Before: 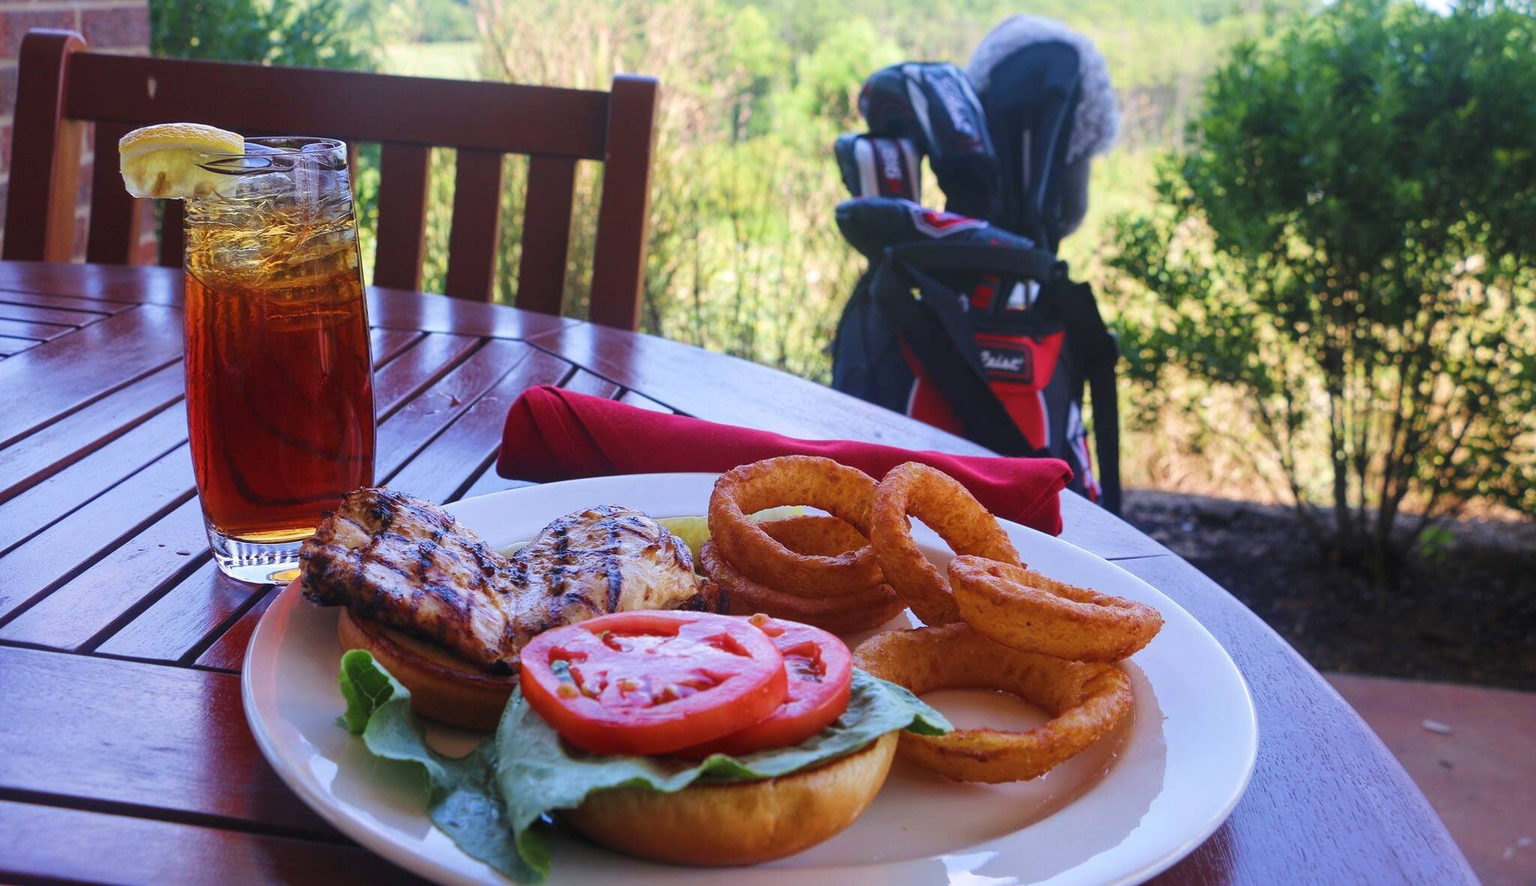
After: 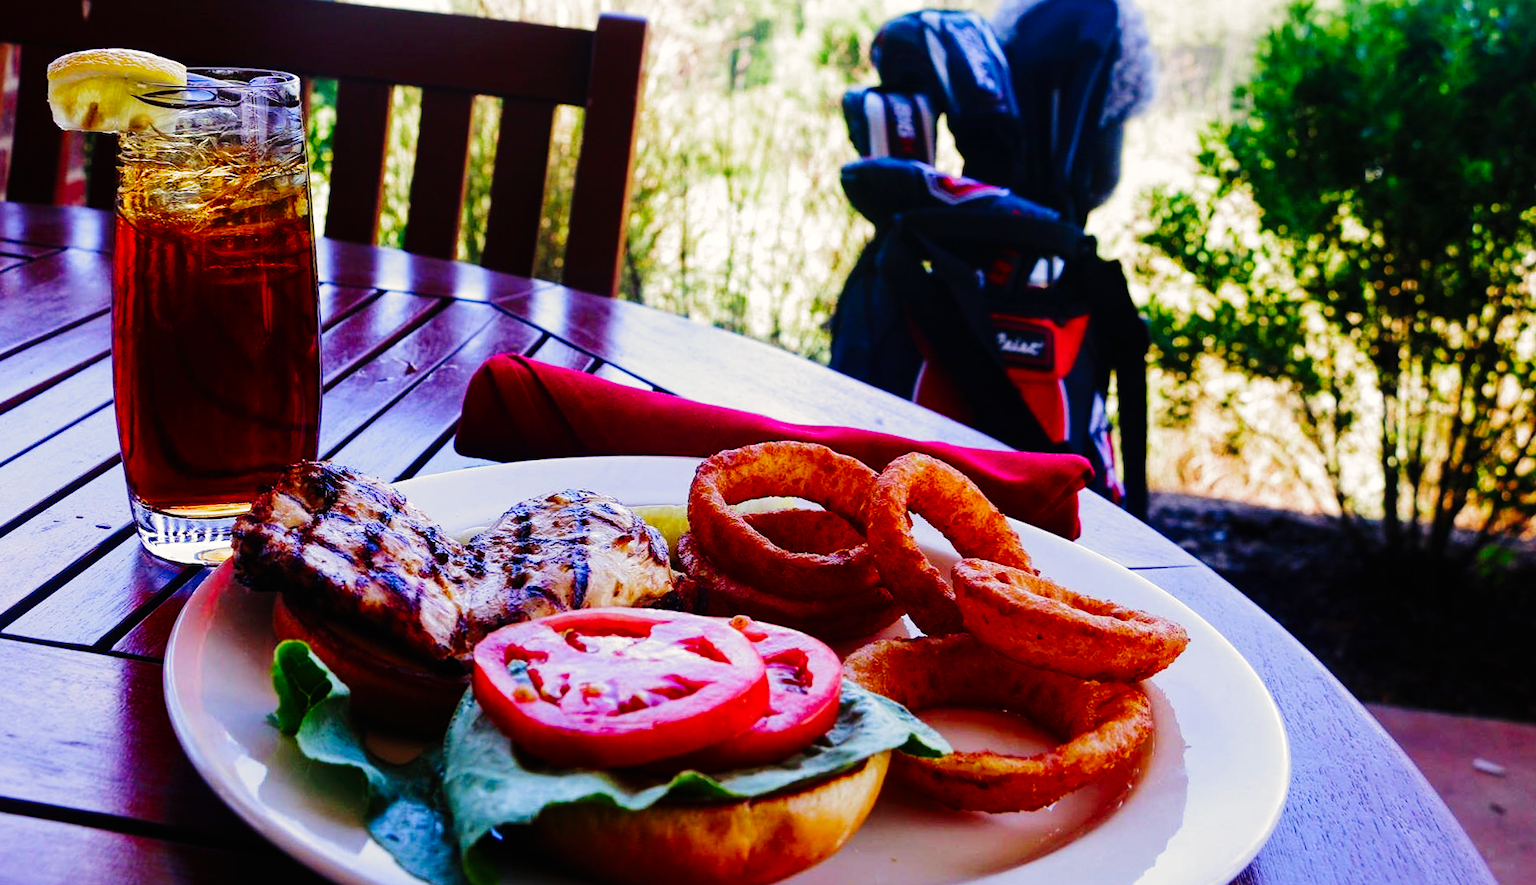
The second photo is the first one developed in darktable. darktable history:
filmic rgb: black relative exposure -8.2 EV, white relative exposure 2.2 EV, threshold 3 EV, hardness 7.11, latitude 75%, contrast 1.325, highlights saturation mix -2%, shadows ↔ highlights balance 30%, preserve chrominance no, color science v5 (2021), contrast in shadows safe, contrast in highlights safe, enable highlight reconstruction true
crop and rotate: angle -1.96°, left 3.097%, top 4.154%, right 1.586%, bottom 0.529%
color correction: highlights a* 0.816, highlights b* 2.78, saturation 1.1
tone curve: curves: ch0 [(0, 0) (0.003, 0.007) (0.011, 0.009) (0.025, 0.014) (0.044, 0.022) (0.069, 0.029) (0.1, 0.037) (0.136, 0.052) (0.177, 0.083) (0.224, 0.121) (0.277, 0.177) (0.335, 0.258) (0.399, 0.351) (0.468, 0.454) (0.543, 0.557) (0.623, 0.654) (0.709, 0.744) (0.801, 0.825) (0.898, 0.909) (1, 1)], preserve colors none
